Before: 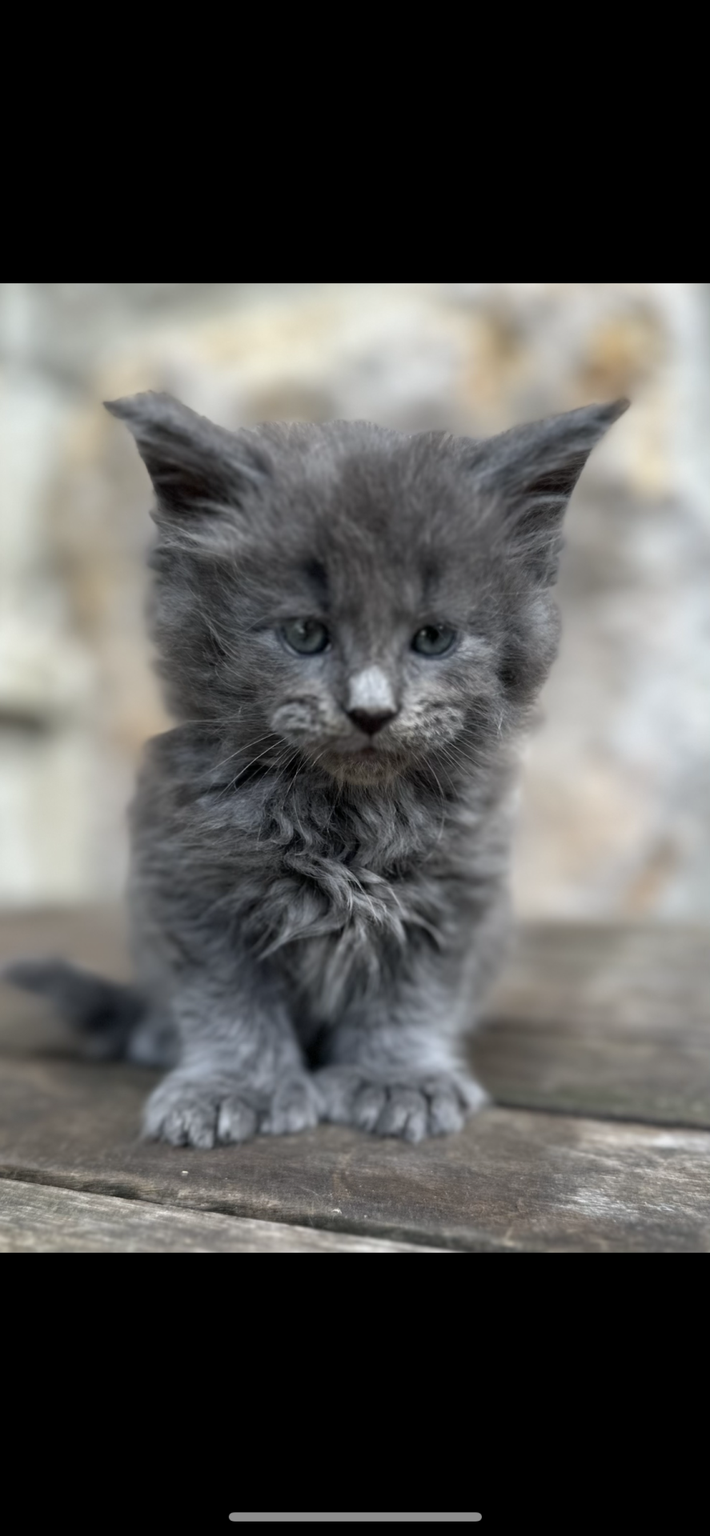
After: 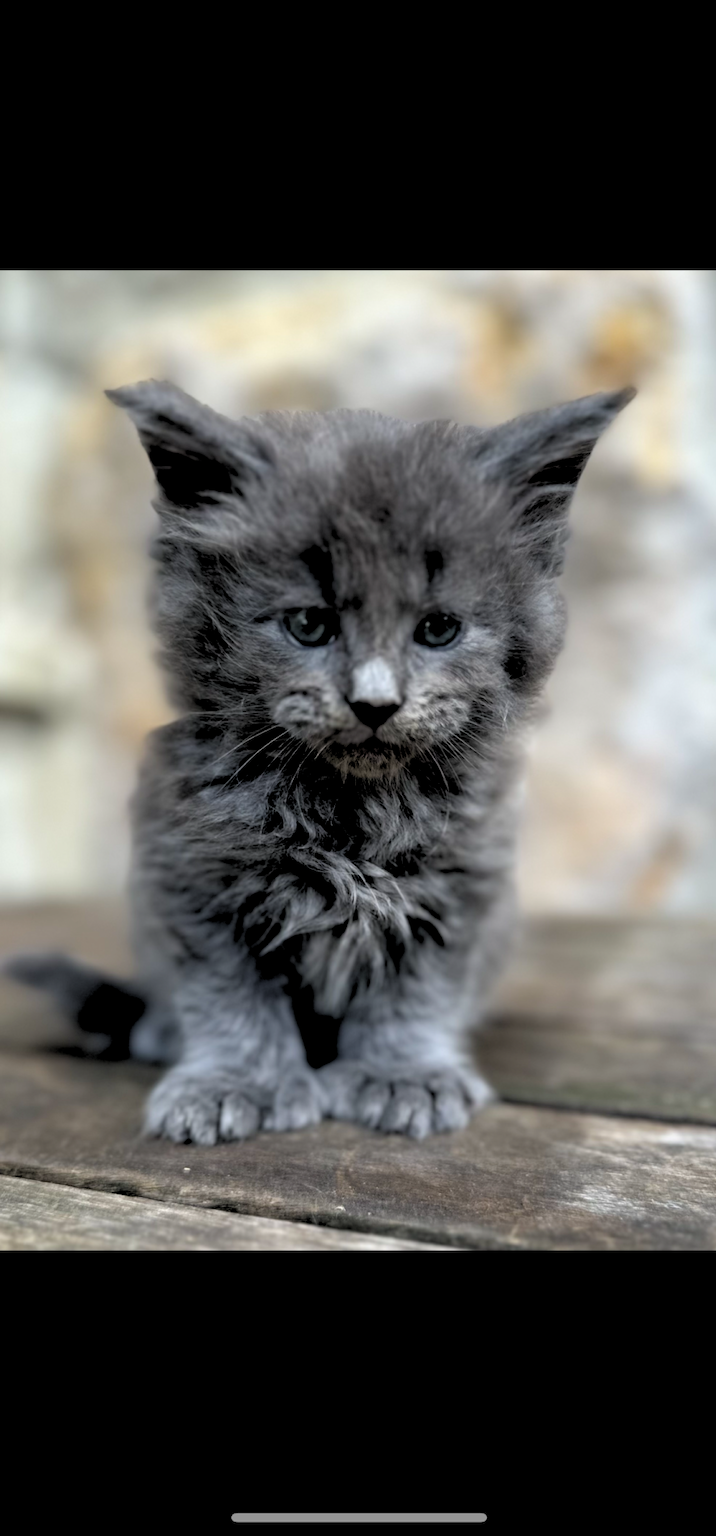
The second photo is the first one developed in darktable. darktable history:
rgb levels: levels [[0.029, 0.461, 0.922], [0, 0.5, 1], [0, 0.5, 1]]
crop: top 1.049%, right 0.001%
color balance rgb: perceptual saturation grading › global saturation 25%, global vibrance 20%
